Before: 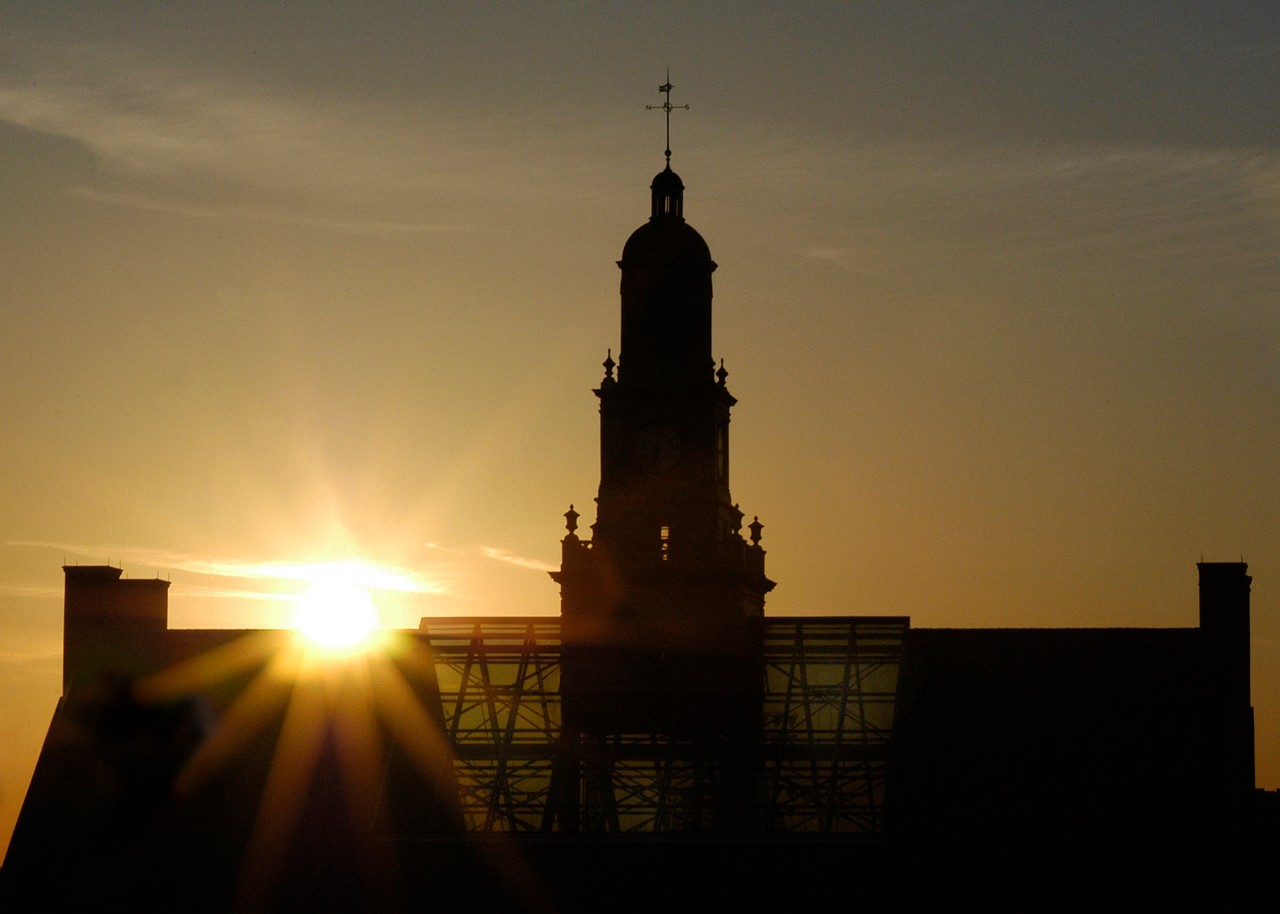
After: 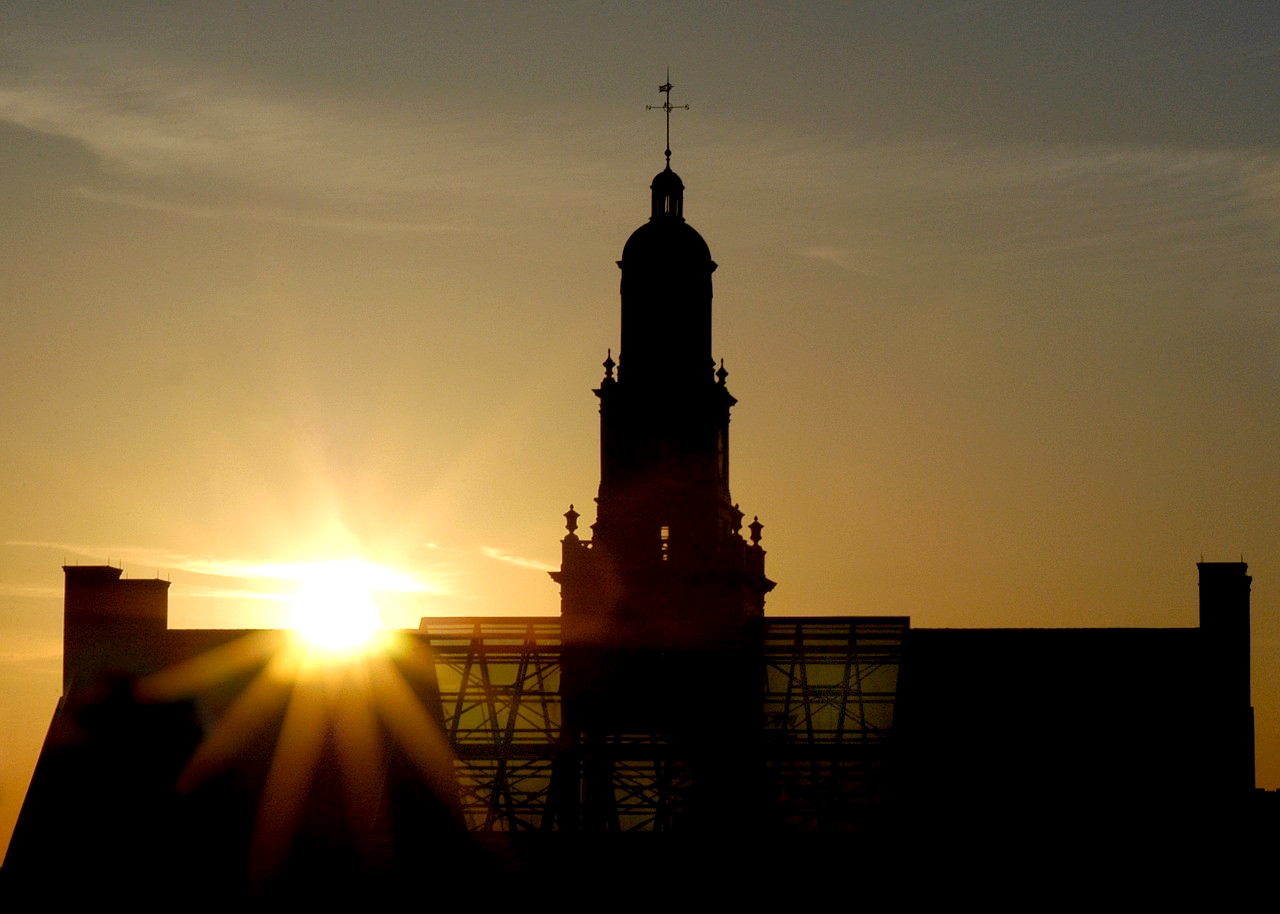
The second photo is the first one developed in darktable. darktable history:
tone equalizer: on, module defaults
exposure: black level correction 0.005, exposure 0.286 EV, compensate highlight preservation false
